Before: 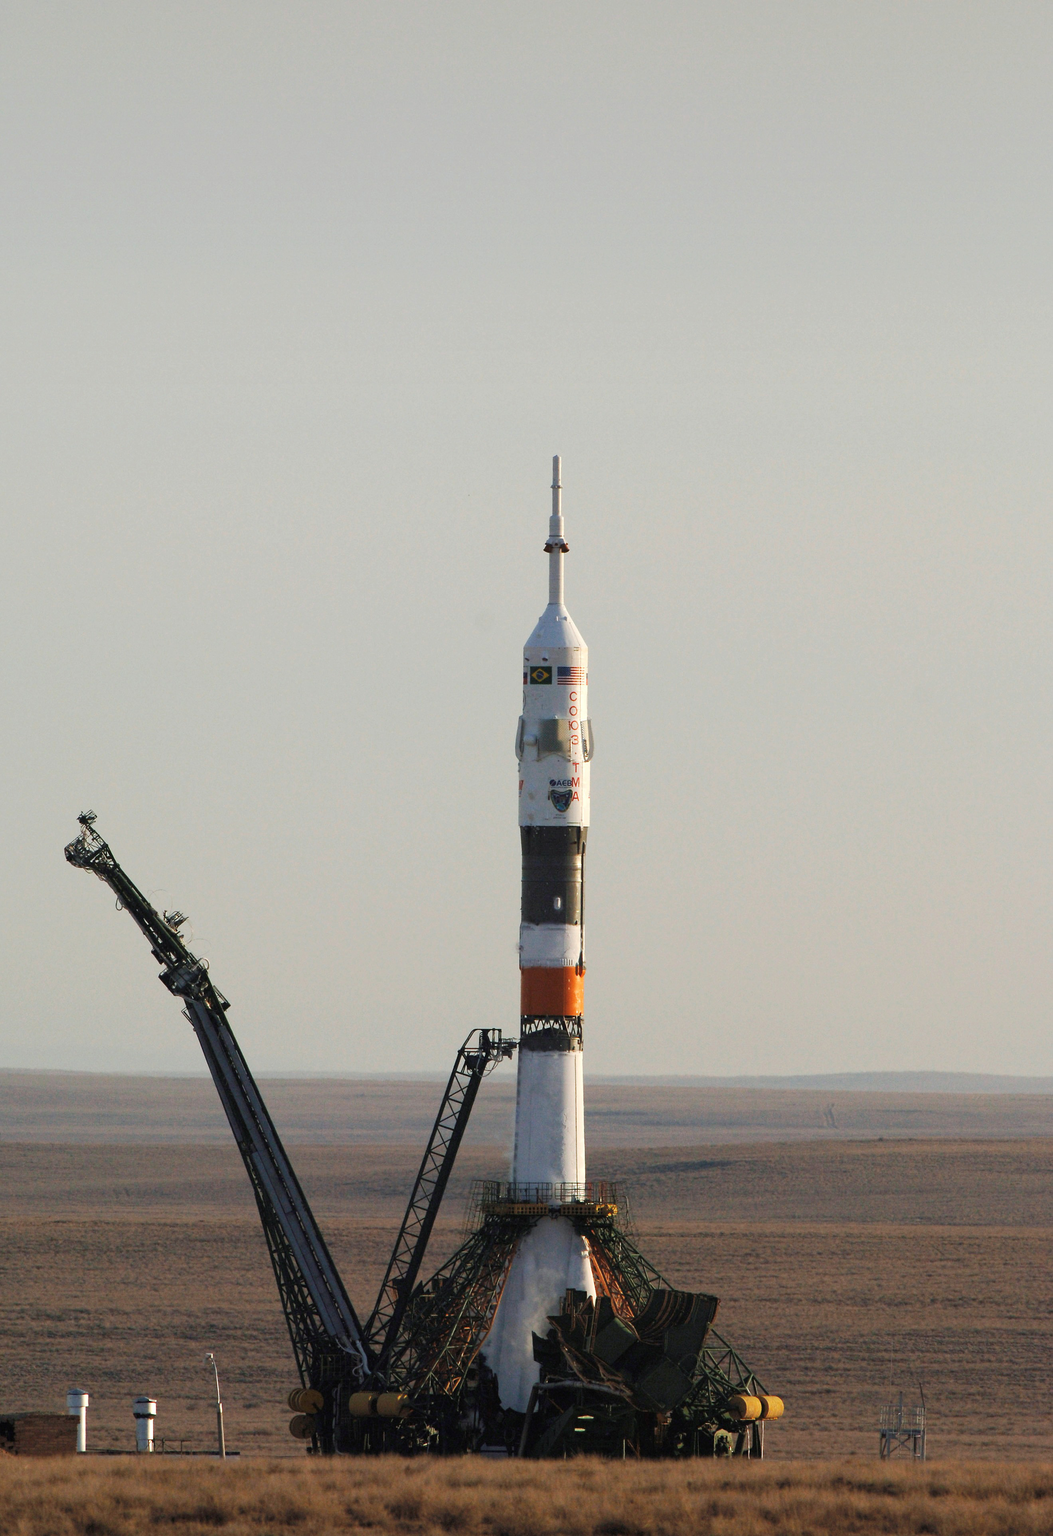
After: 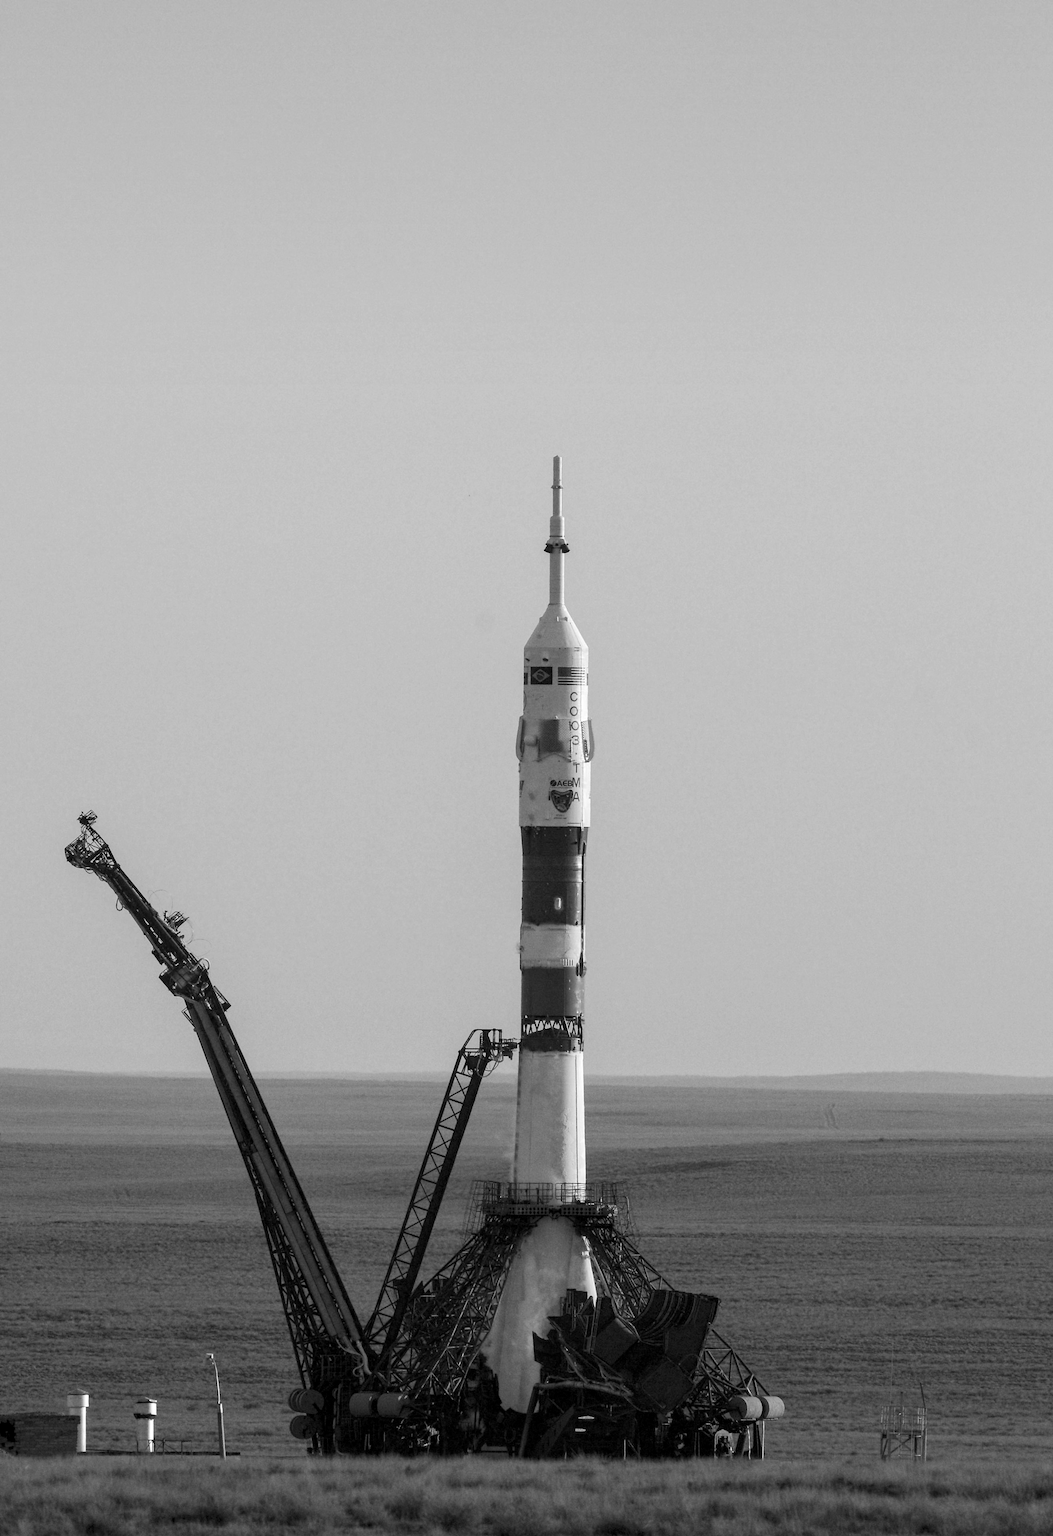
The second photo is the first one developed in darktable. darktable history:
color calibration: output gray [0.246, 0.254, 0.501, 0], illuminant as shot in camera, x 0.369, y 0.377, temperature 4323.07 K
local contrast: on, module defaults
color zones: curves: ch0 [(0, 0.613) (0.01, 0.613) (0.245, 0.448) (0.498, 0.529) (0.642, 0.665) (0.879, 0.777) (0.99, 0.613)]; ch1 [(0, 0.035) (0.121, 0.189) (0.259, 0.197) (0.415, 0.061) (0.589, 0.022) (0.732, 0.022) (0.857, 0.026) (0.991, 0.053)]
